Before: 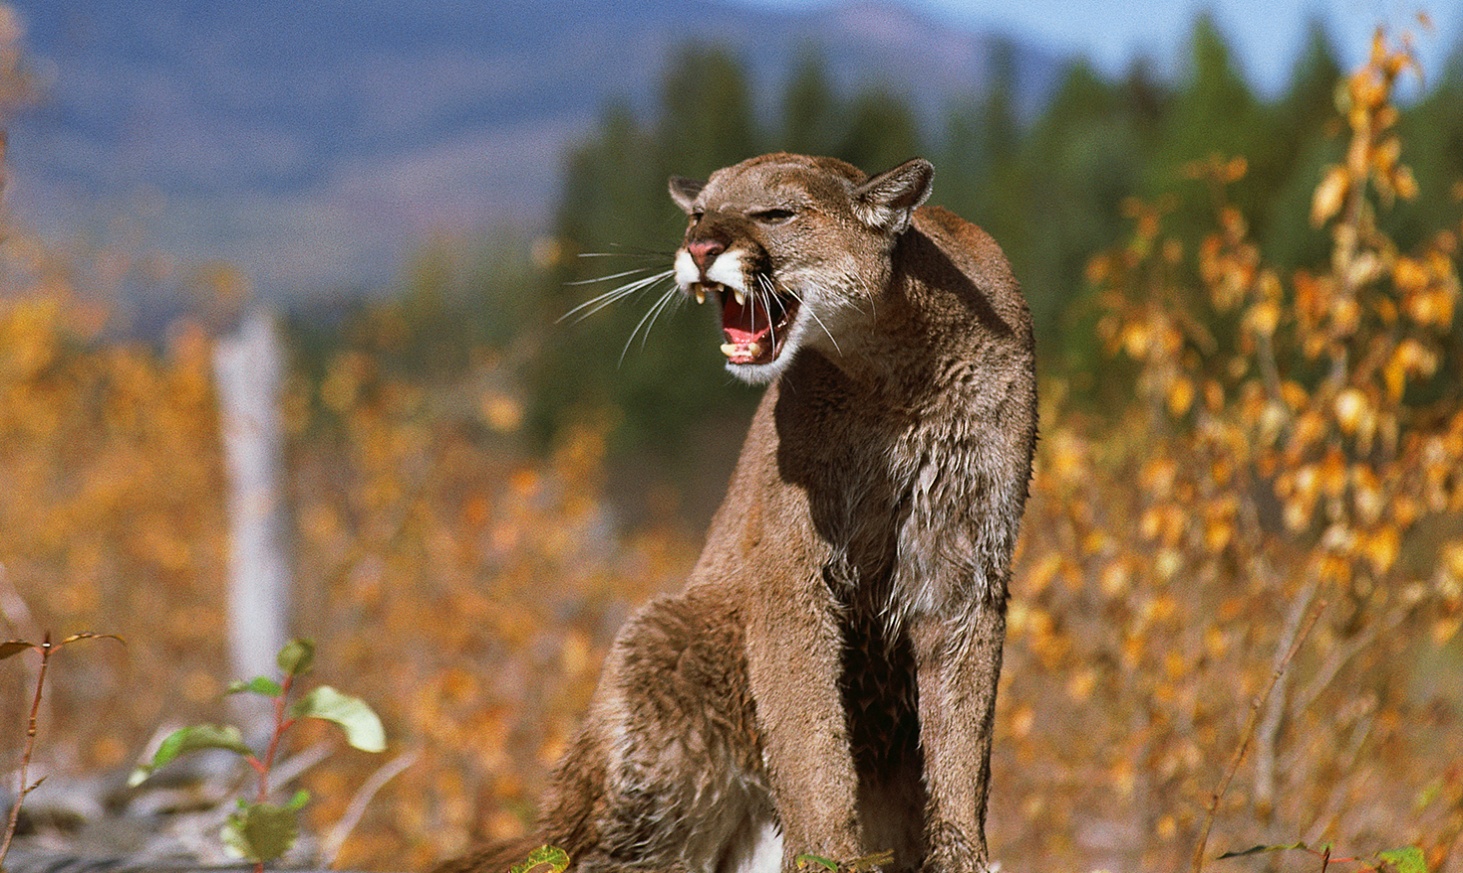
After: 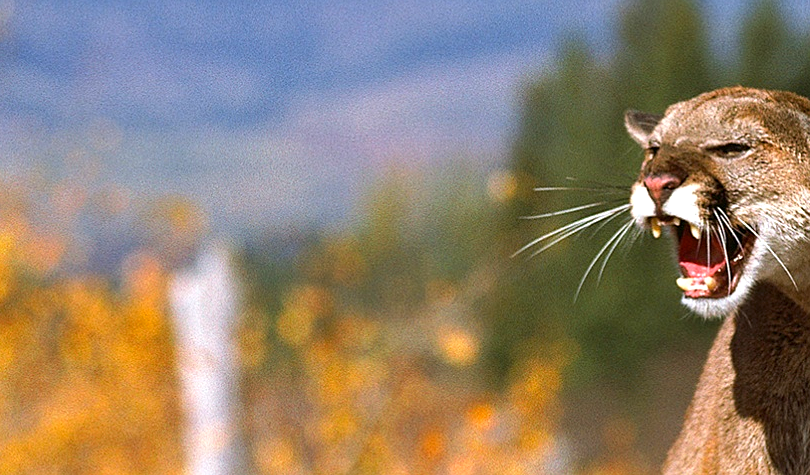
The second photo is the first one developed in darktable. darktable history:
exposure: exposure 0.73 EV, compensate exposure bias true, compensate highlight preservation false
local contrast: highlights 62%, shadows 116%, detail 106%, midtone range 0.526
crop and rotate: left 3.07%, top 7.637%, right 41.548%, bottom 37.878%
sharpen: radius 1.235, amount 0.304, threshold 0.018
color balance rgb: linear chroma grading › global chroma -15.994%, perceptual saturation grading › global saturation 25.437%, global vibrance 20%
